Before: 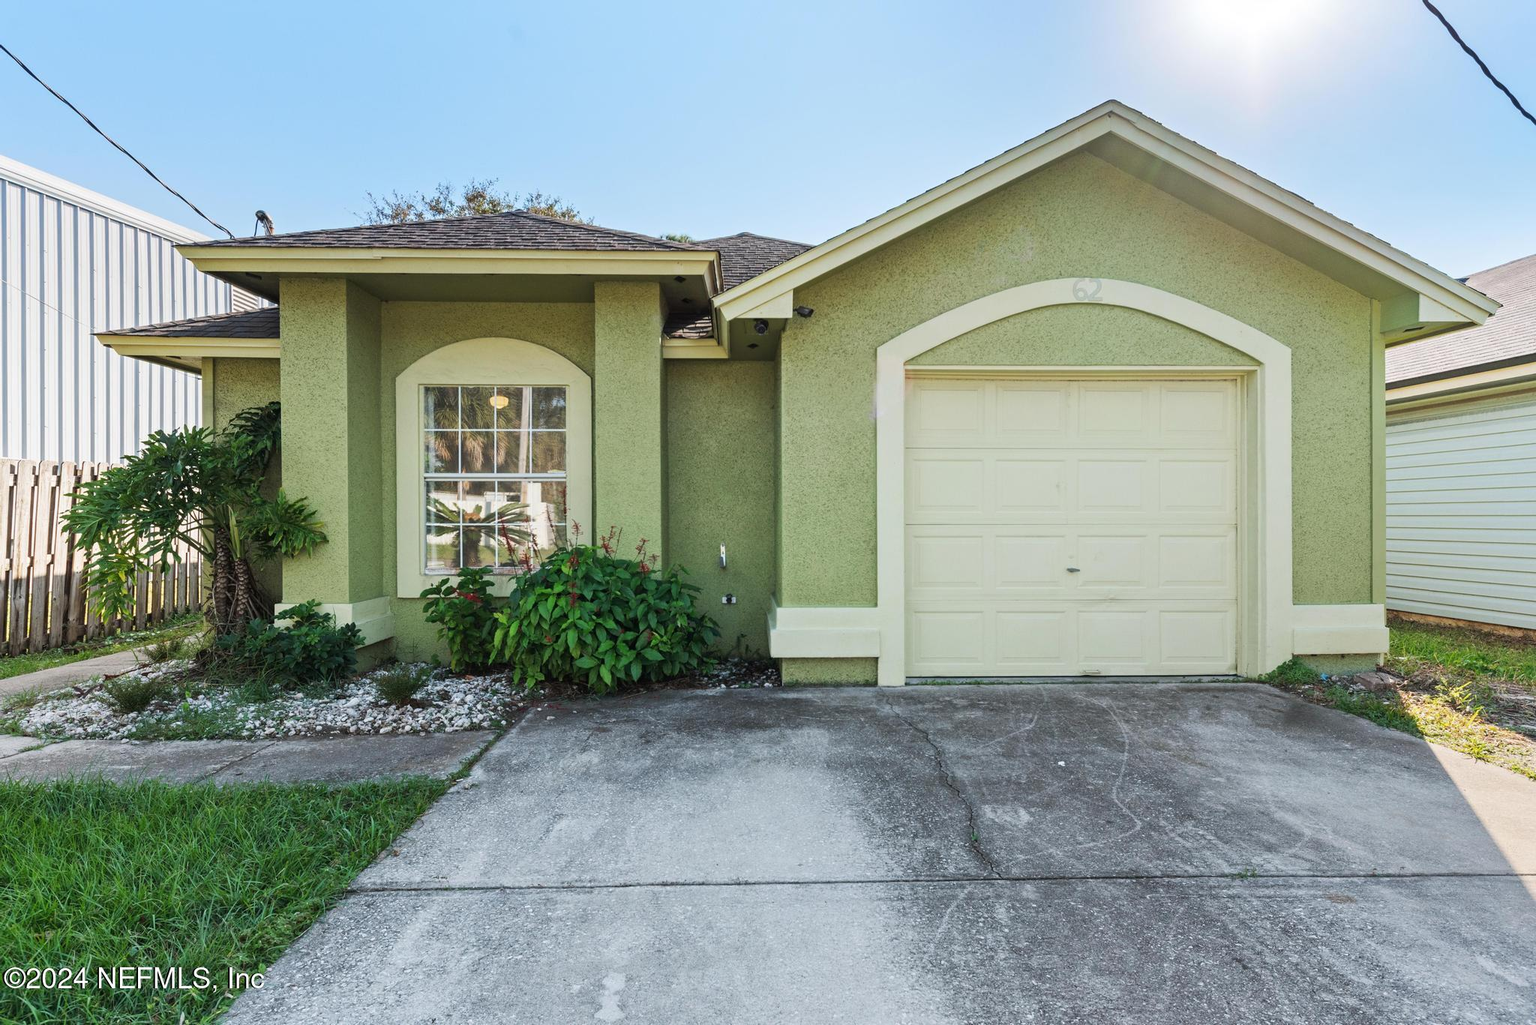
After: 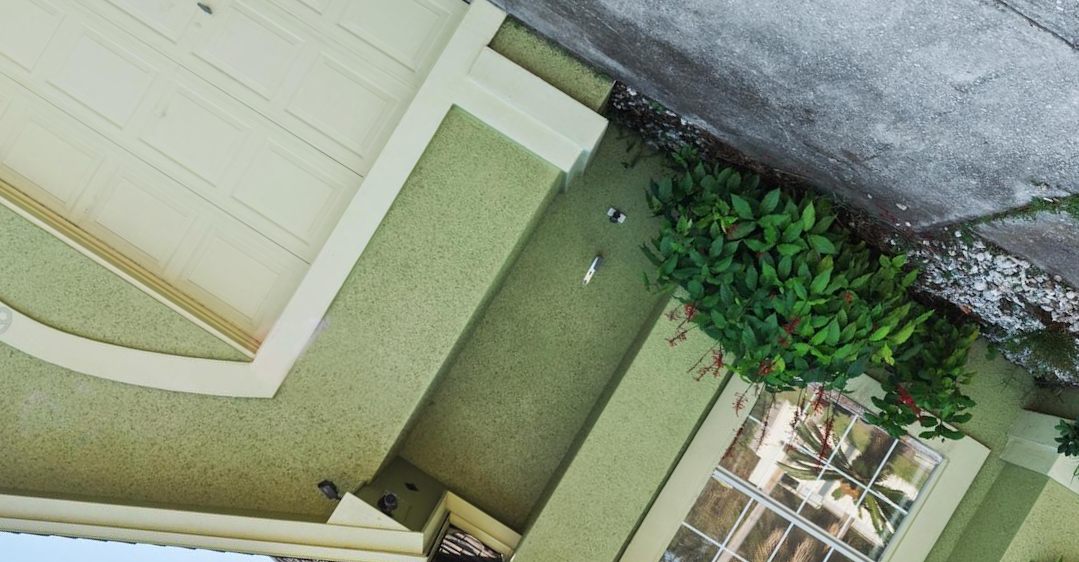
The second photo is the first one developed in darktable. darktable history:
crop and rotate: angle 148.33°, left 9.162%, top 15.671%, right 4.548%, bottom 16.92%
